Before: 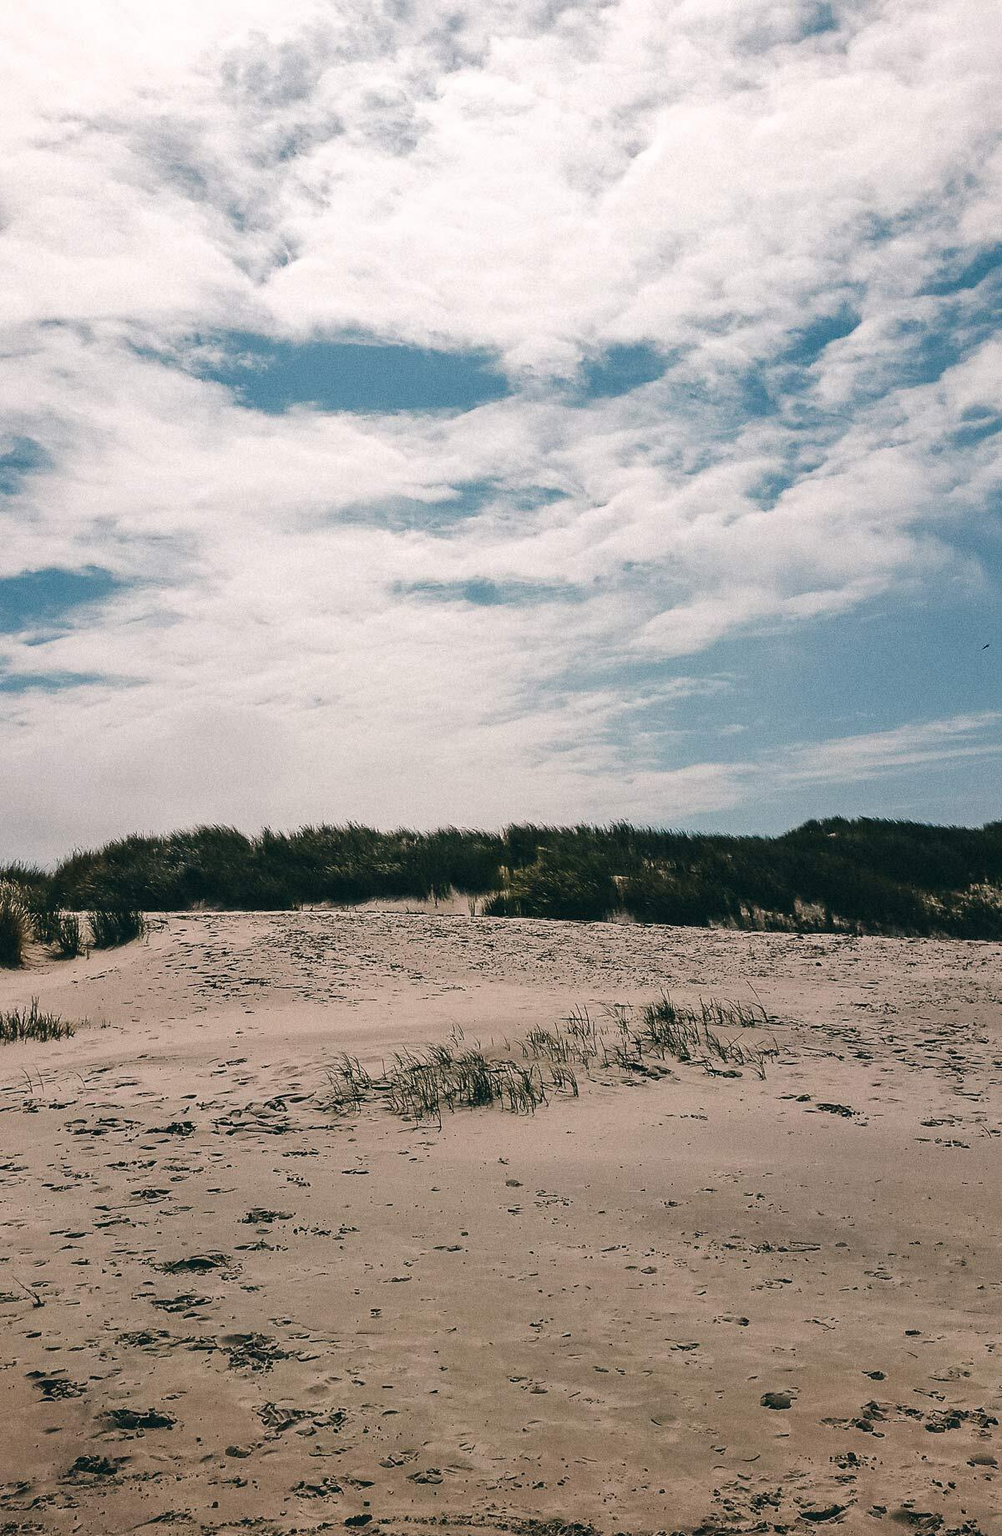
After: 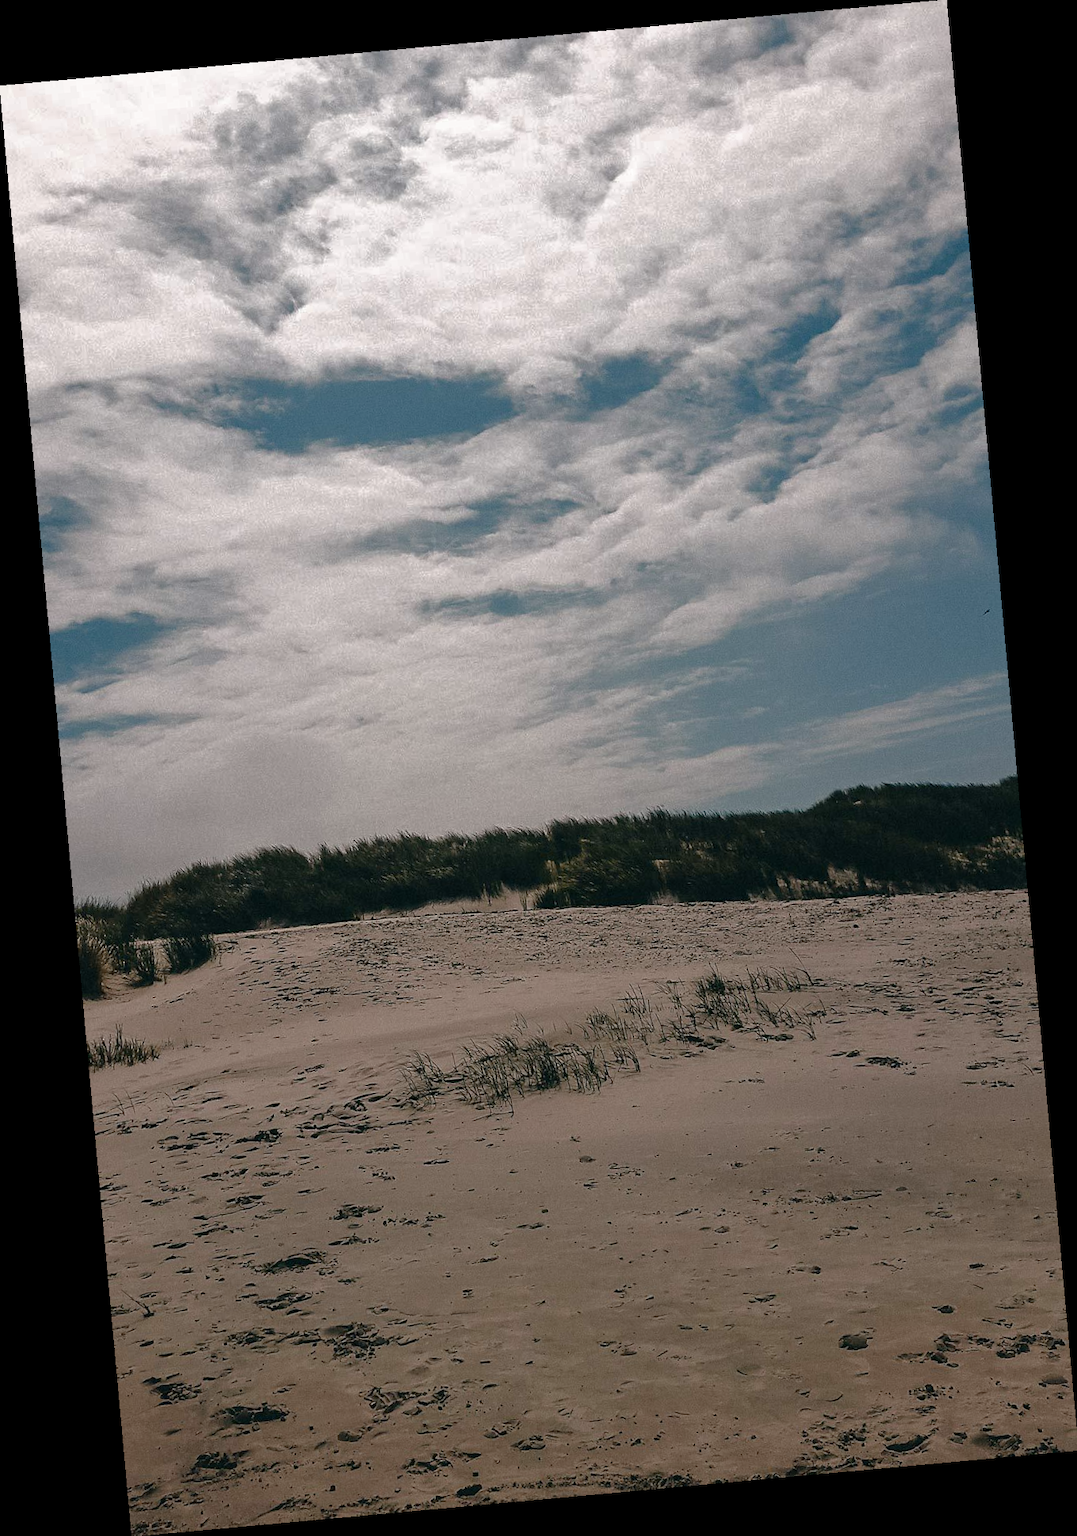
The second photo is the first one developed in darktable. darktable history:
rotate and perspective: rotation -5.2°, automatic cropping off
base curve: curves: ch0 [(0, 0) (0.826, 0.587) (1, 1)]
